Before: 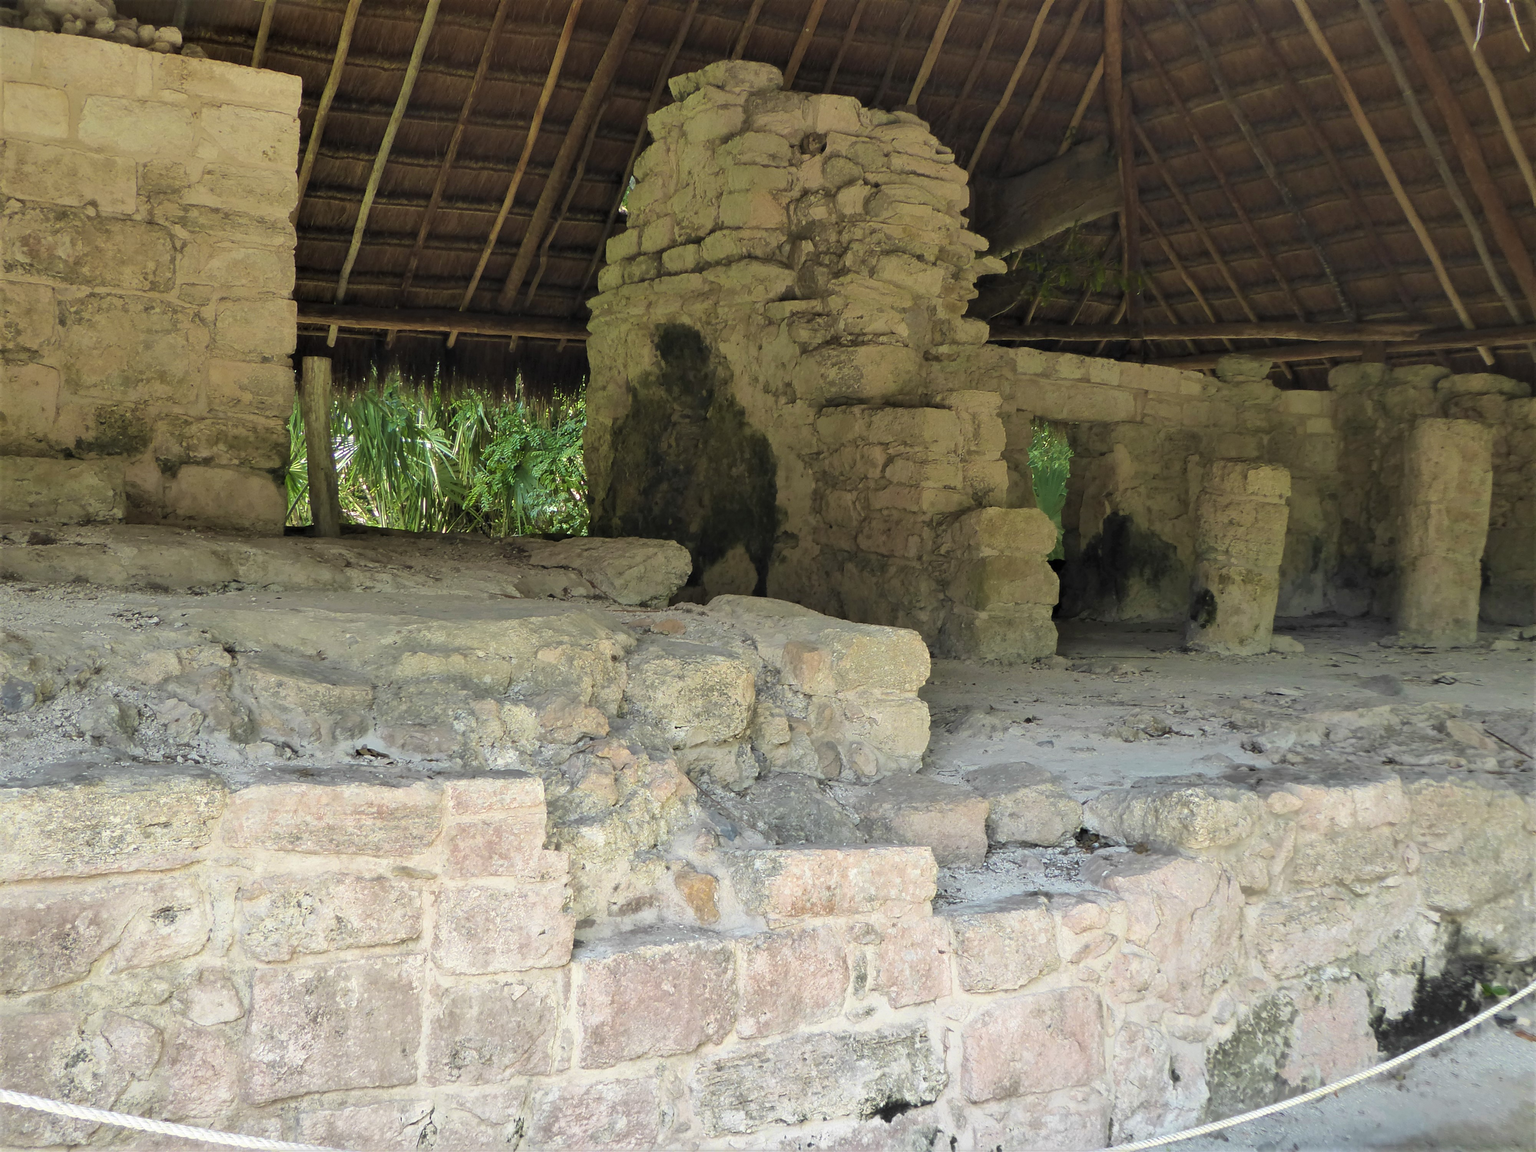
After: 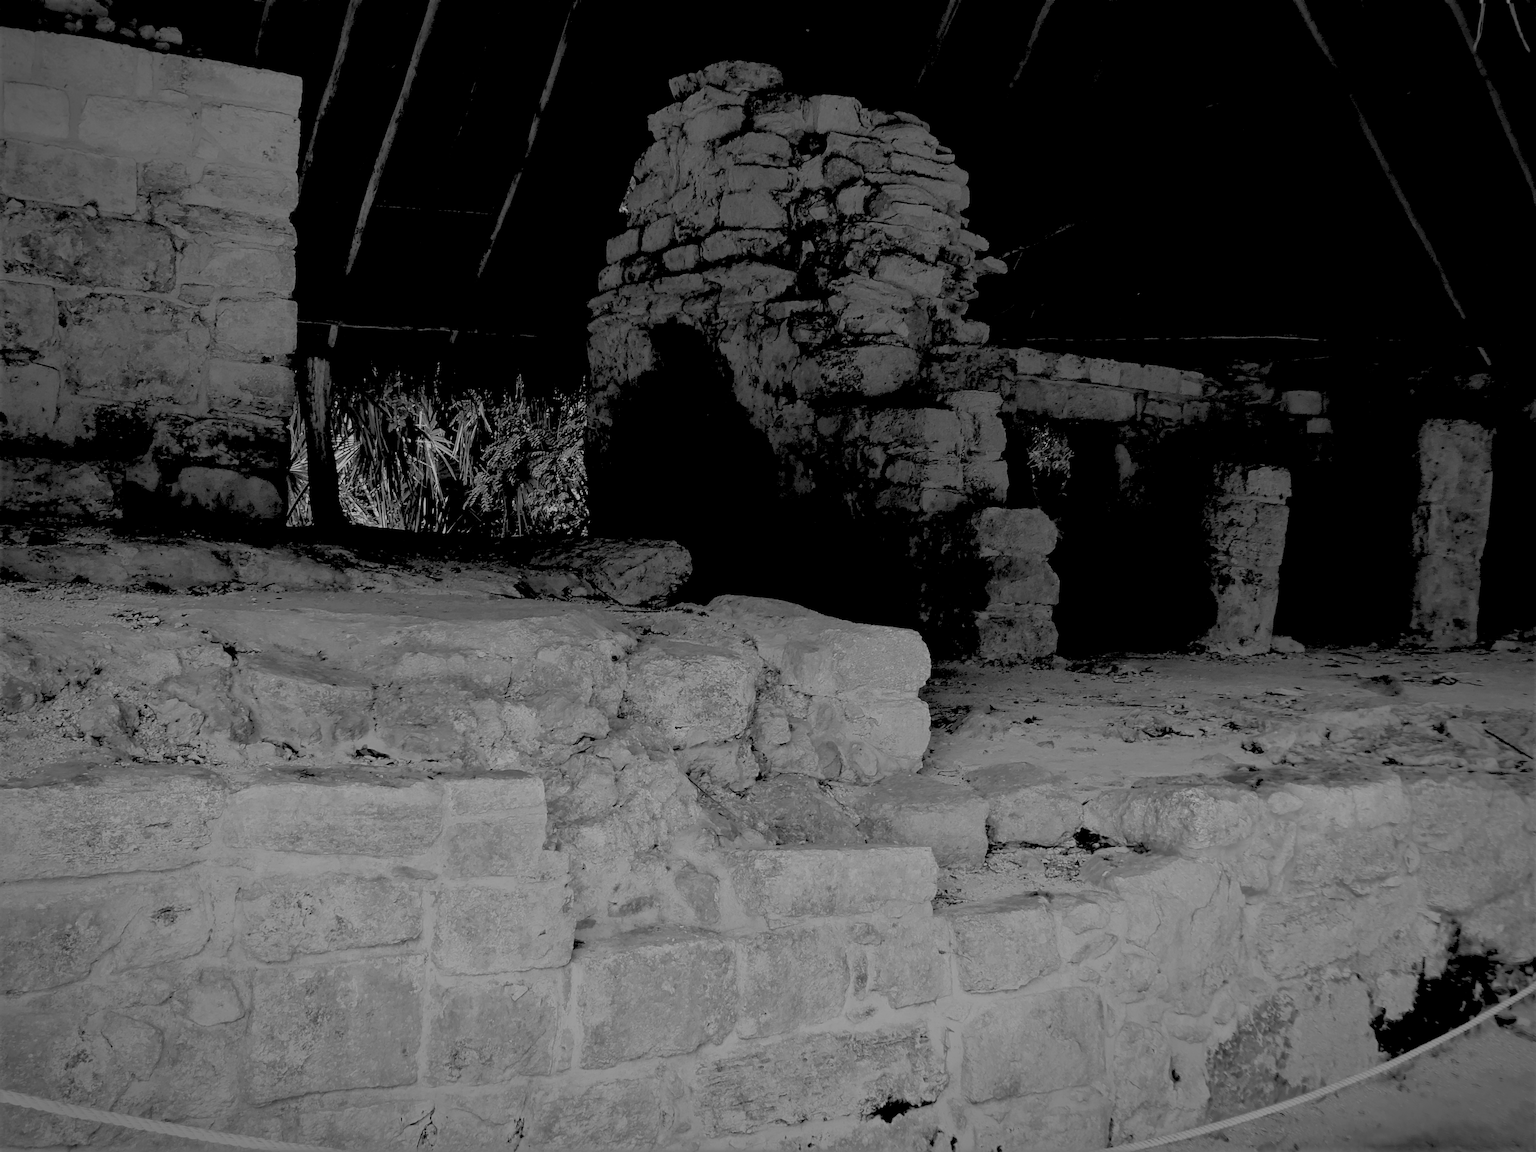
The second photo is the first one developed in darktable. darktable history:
exposure: black level correction 0.001, compensate highlight preservation false
tone equalizer: -8 EV -2 EV, -7 EV -2 EV, -6 EV -2 EV, -5 EV -2 EV, -4 EV -2 EV, -3 EV -2 EV, -2 EV -2 EV, -1 EV -1.63 EV, +0 EV -2 EV
monochrome: on, module defaults
rgb levels: levels [[0.027, 0.429, 0.996], [0, 0.5, 1], [0, 0.5, 1]]
vignetting: automatic ratio true
